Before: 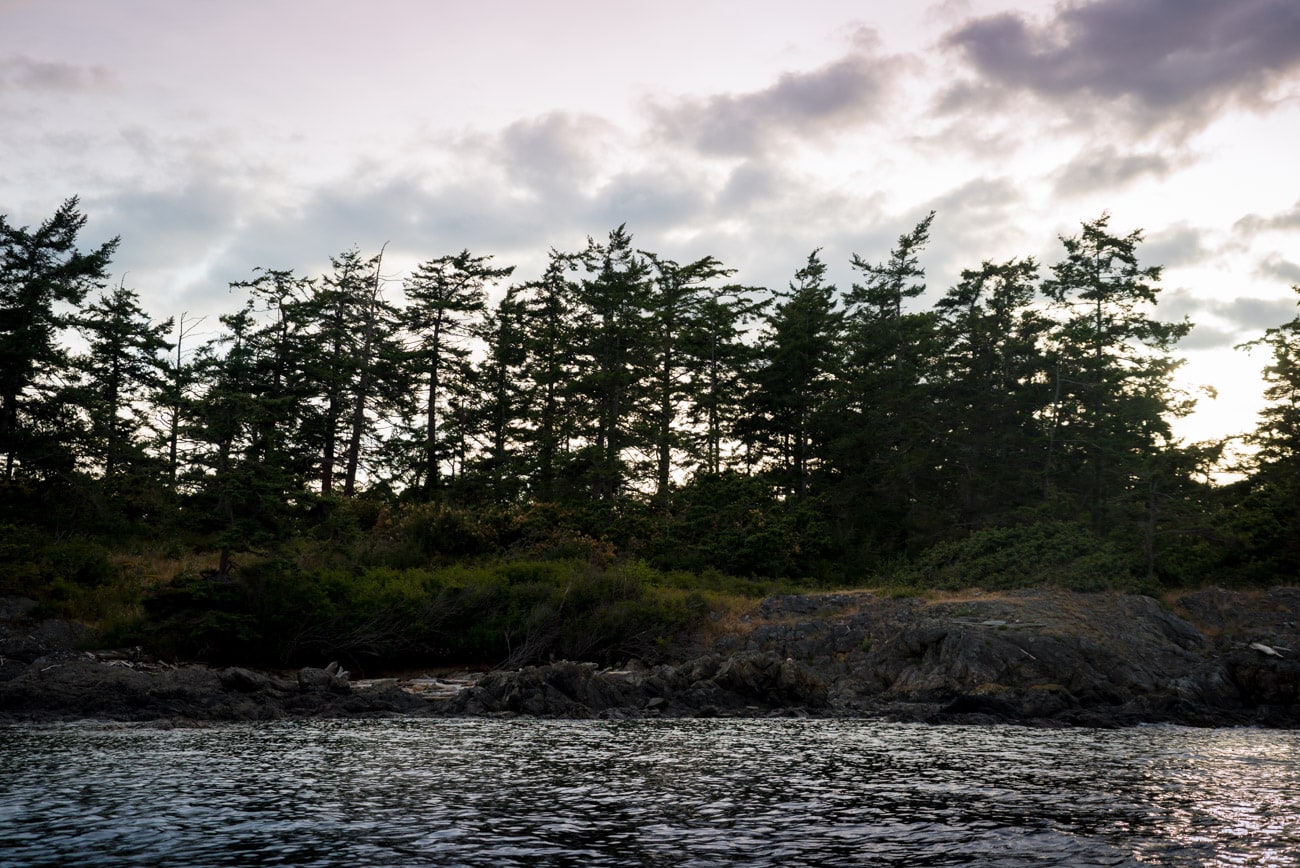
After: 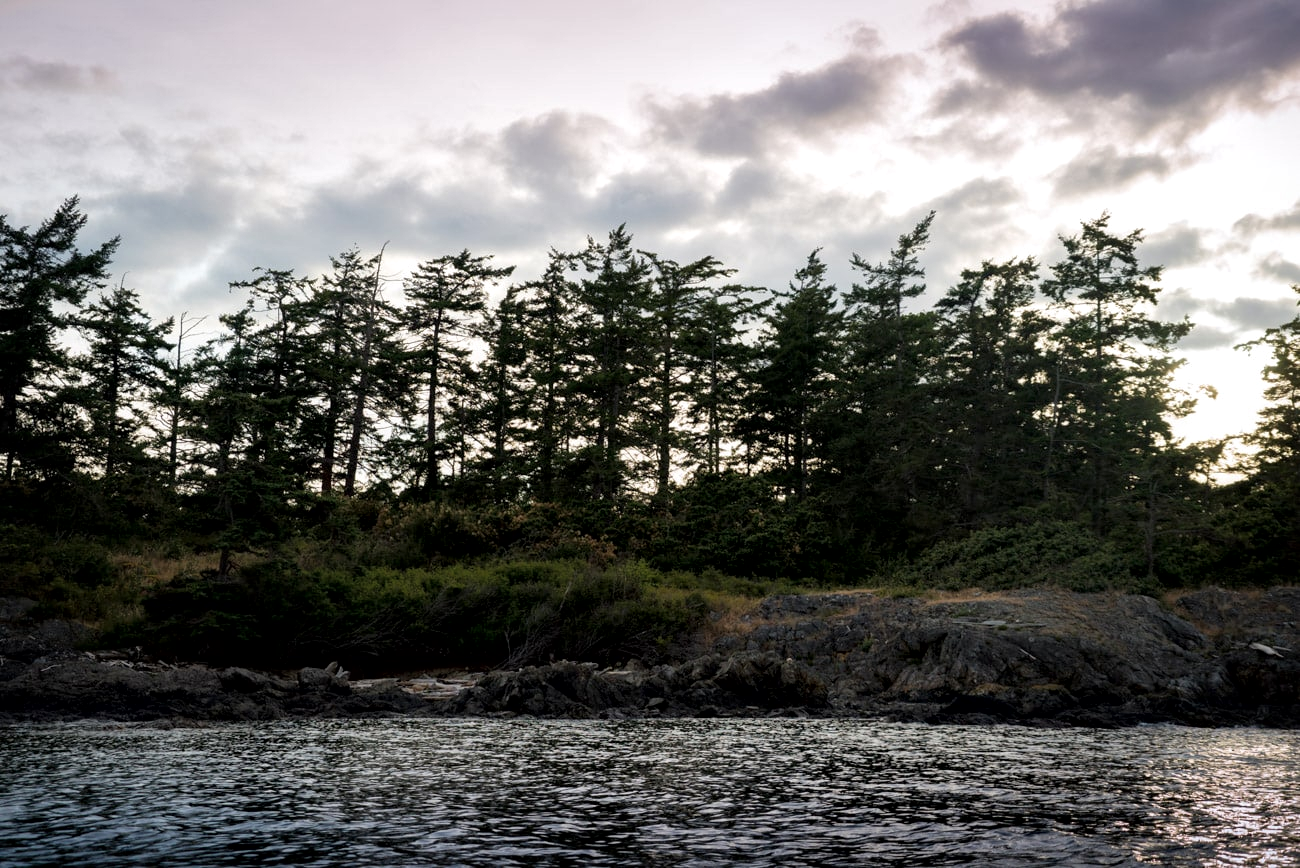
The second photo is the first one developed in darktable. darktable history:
local contrast: mode bilateral grid, contrast 21, coarseness 50, detail 150%, midtone range 0.2
